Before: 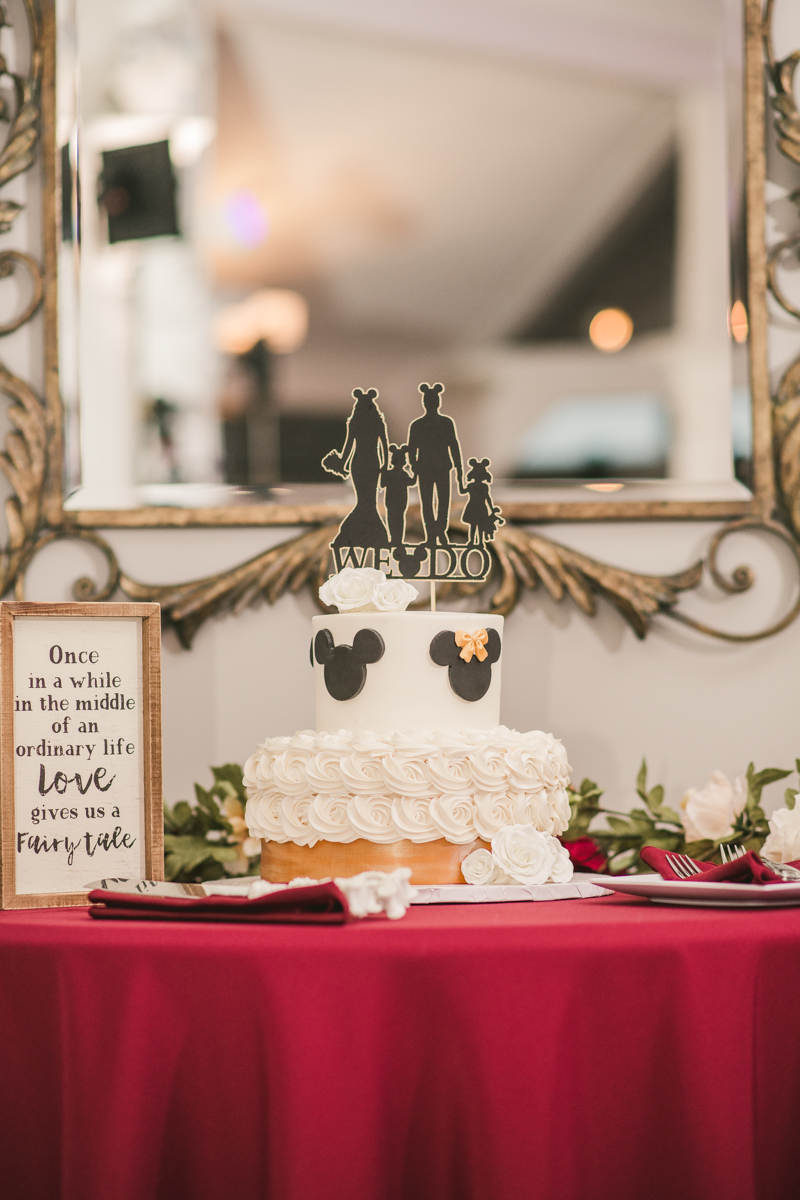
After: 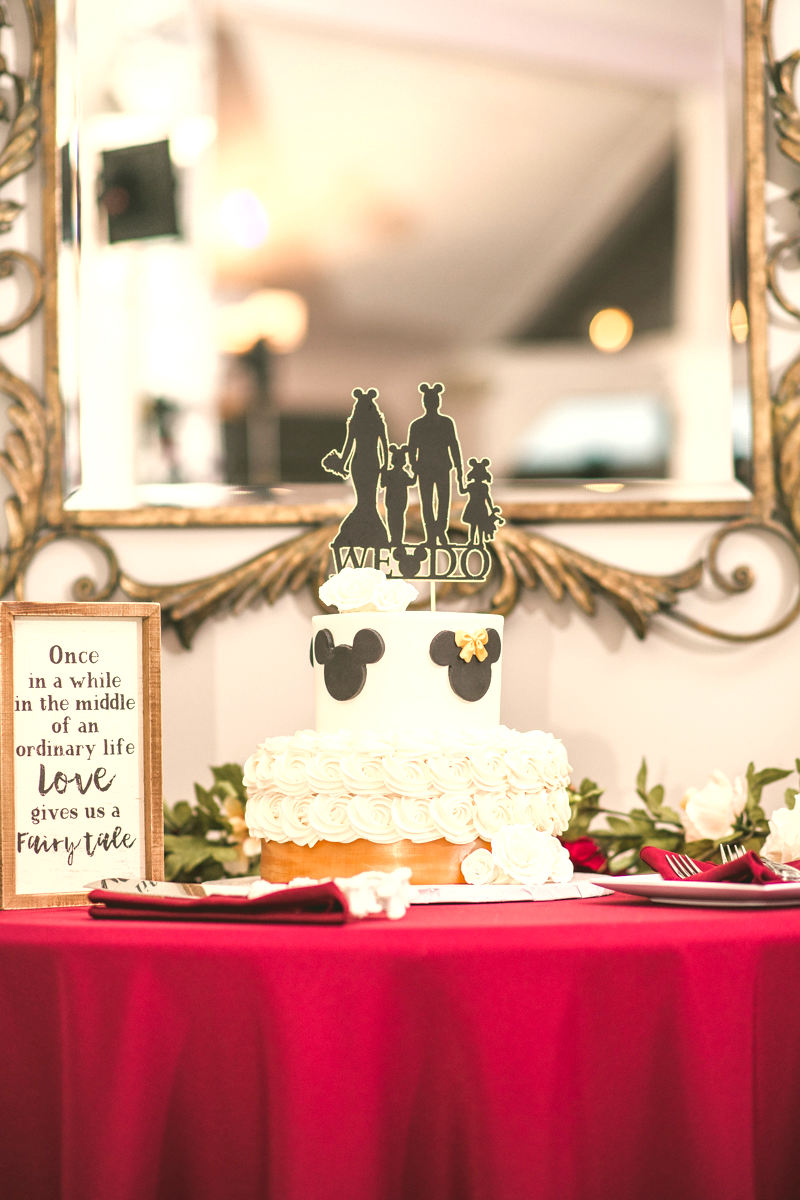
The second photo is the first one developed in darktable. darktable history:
exposure: exposure 0.692 EV, compensate exposure bias true, compensate highlight preservation false
shadows and highlights: shadows 9.45, white point adjustment 0.936, highlights -38.2, highlights color adjustment 0.545%
color correction: highlights a* 0.604, highlights b* 2.82, saturation 1.09
